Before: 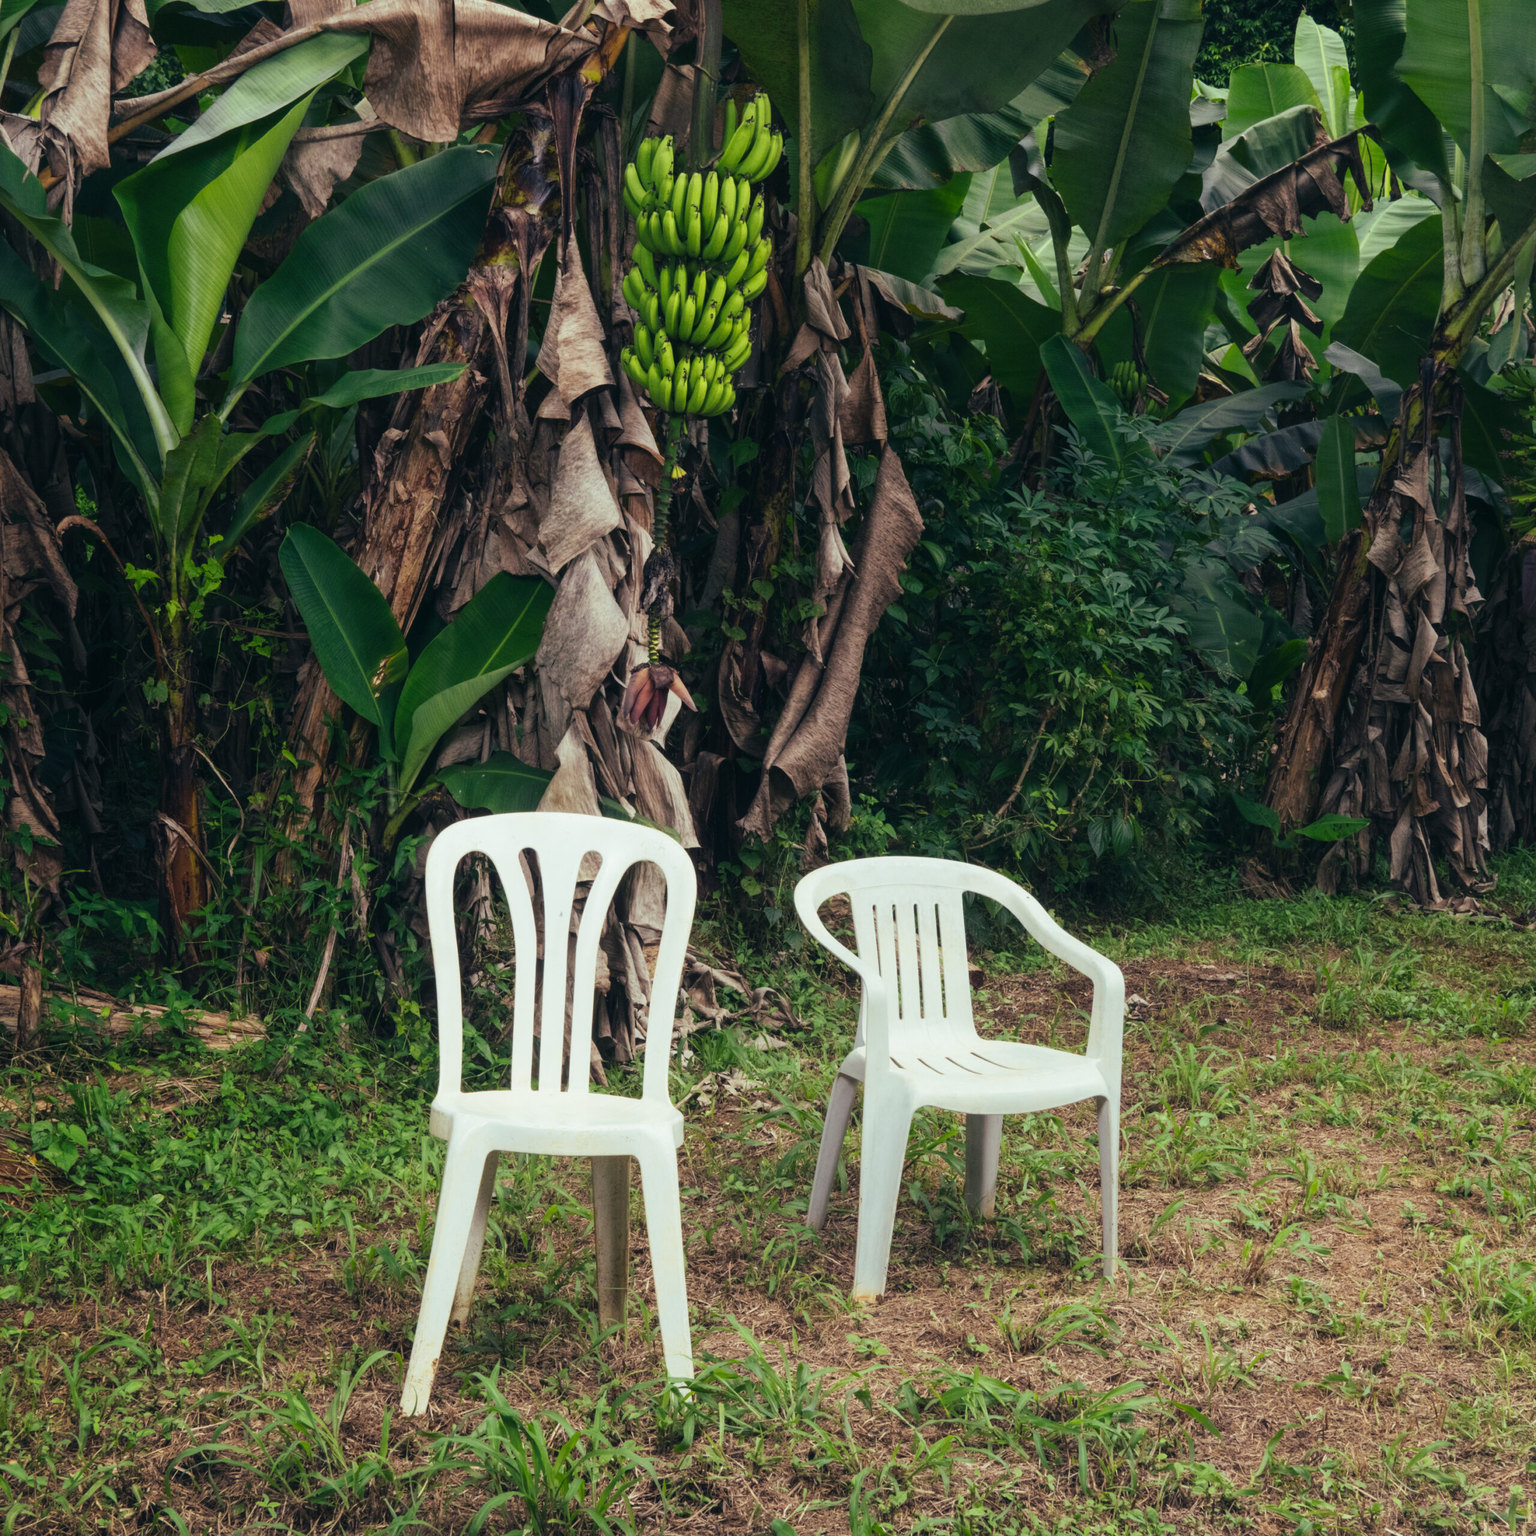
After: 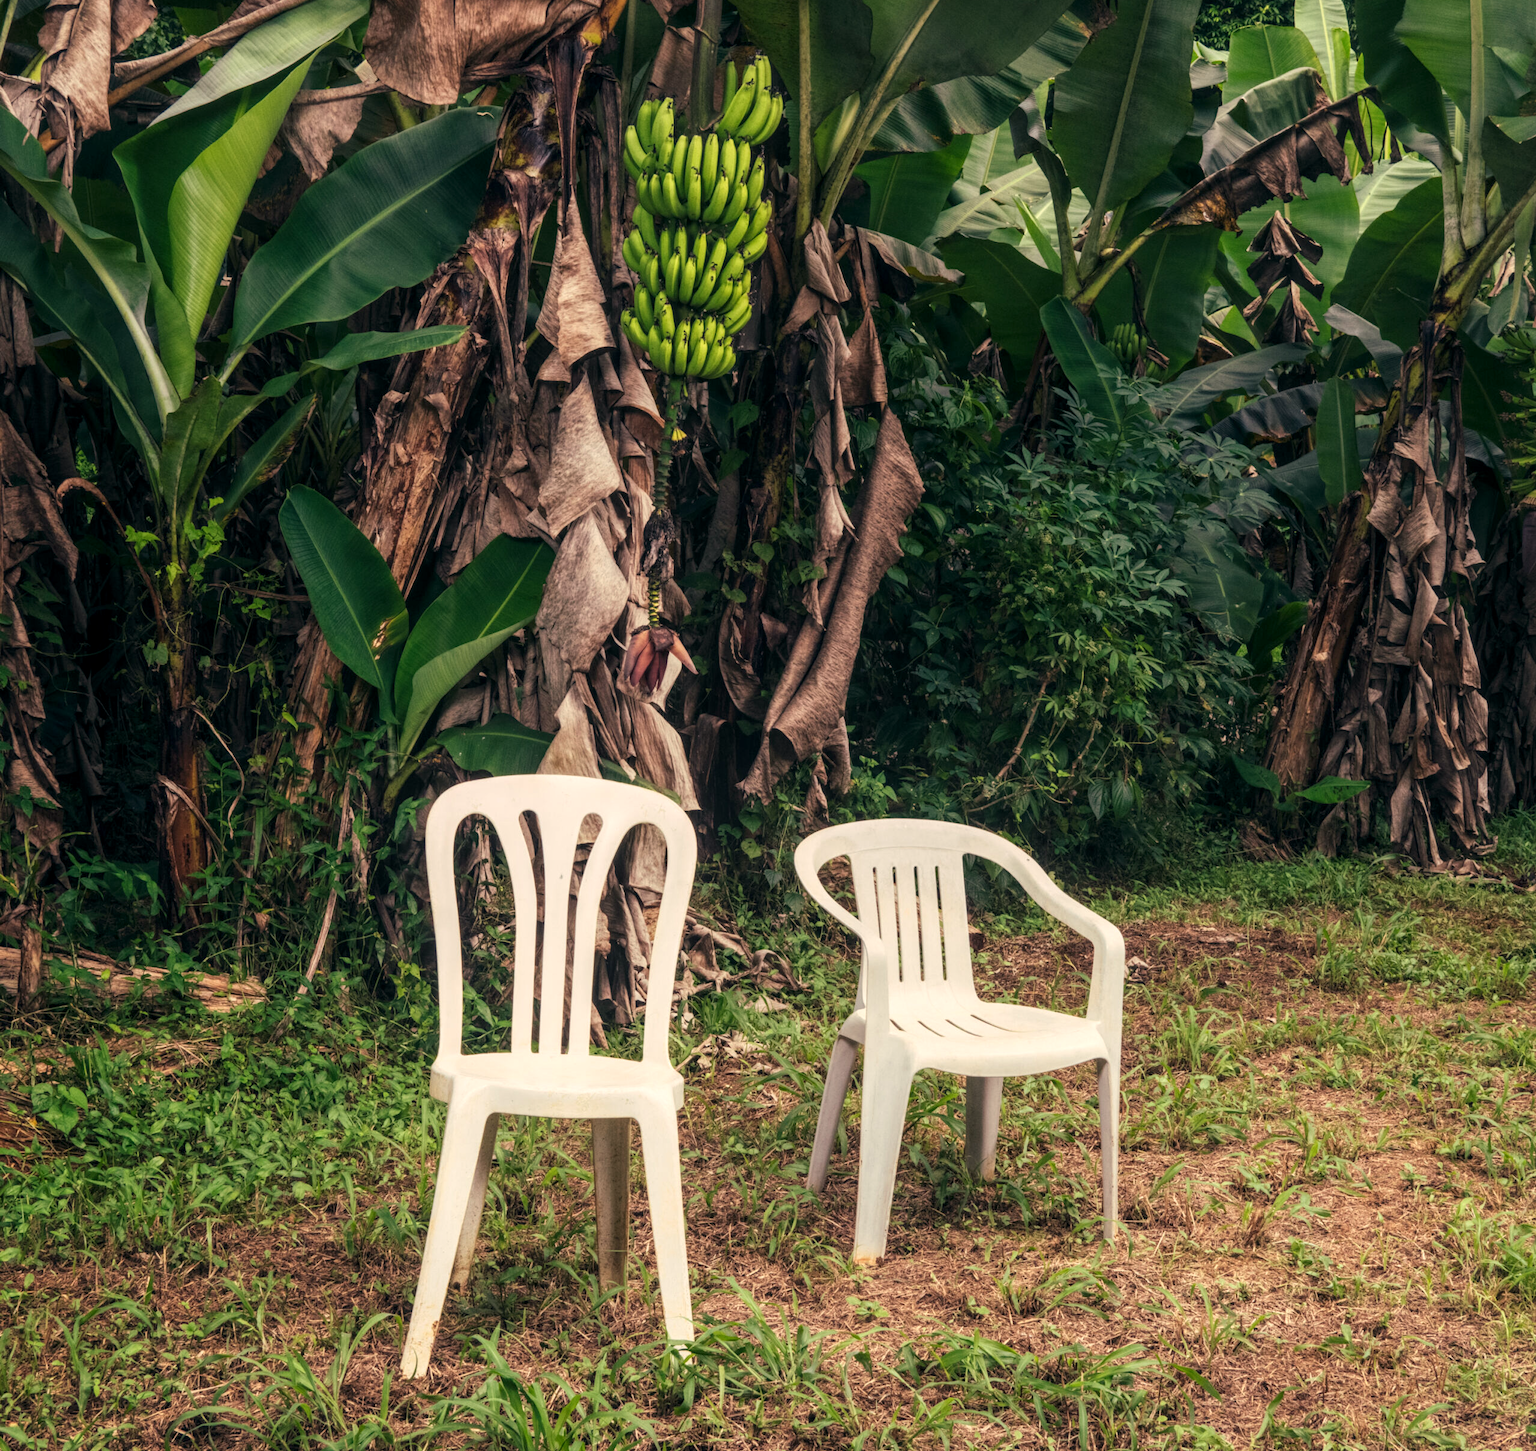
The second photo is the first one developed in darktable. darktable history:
white balance: red 1.127, blue 0.943
crop and rotate: top 2.479%, bottom 3.018%
local contrast: detail 130%
